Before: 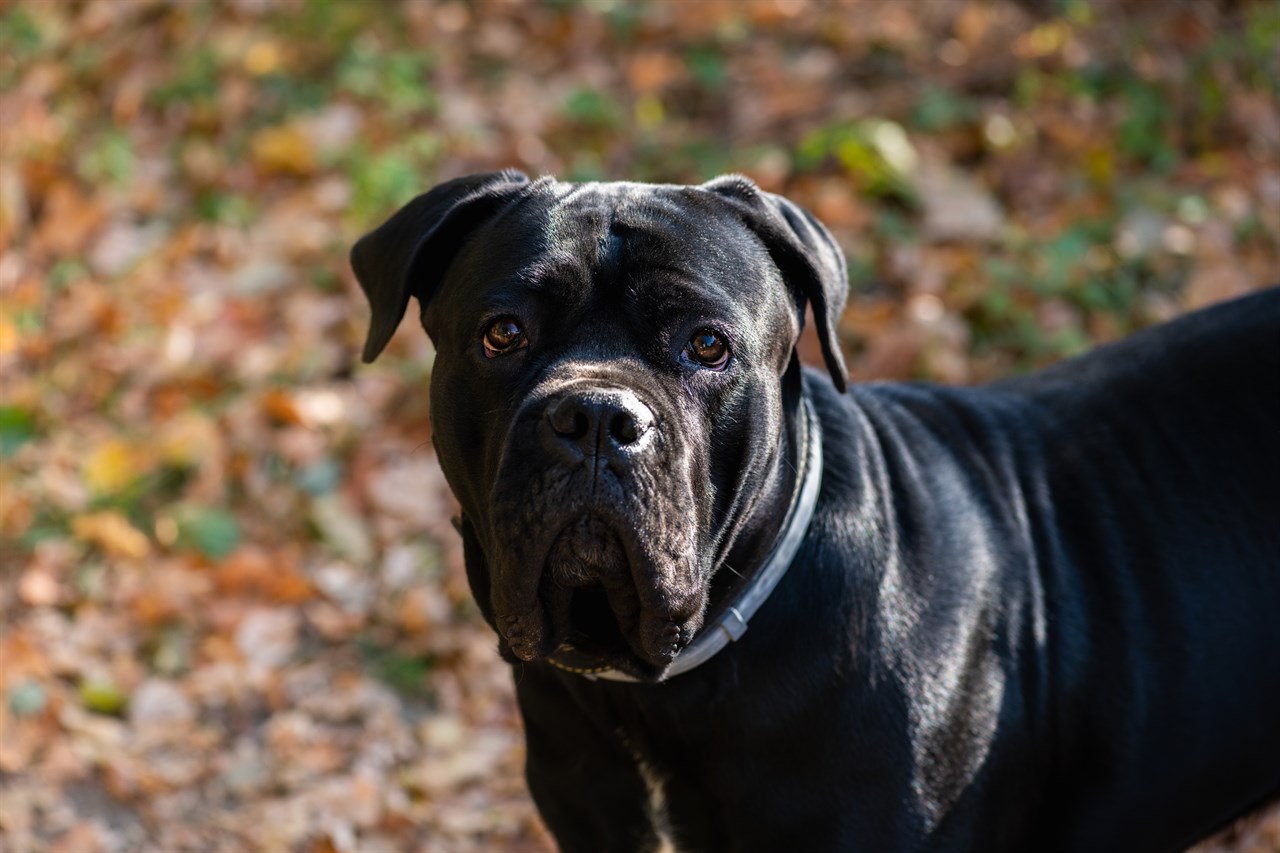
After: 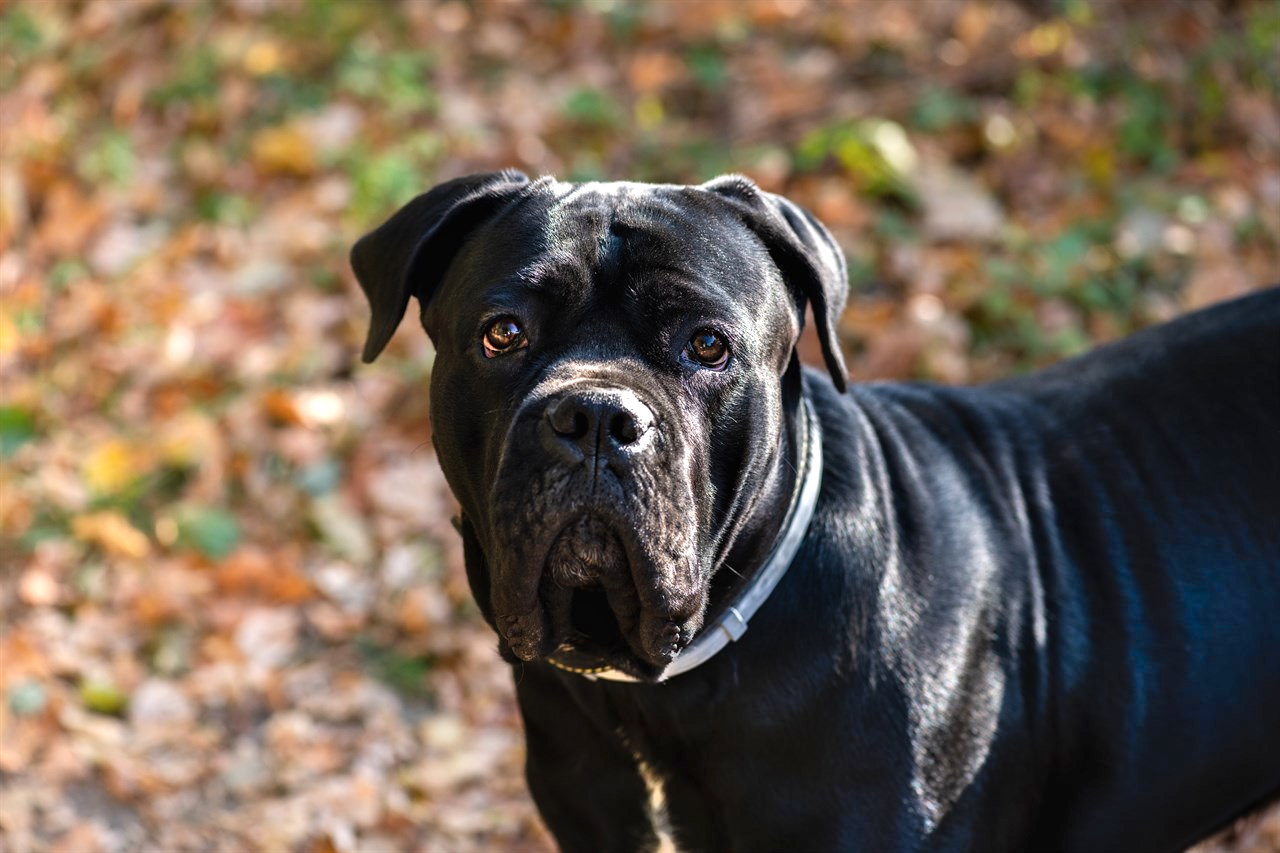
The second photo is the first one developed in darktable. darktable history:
shadows and highlights: radius 44.78, white point adjustment 6.64, compress 79.65%, highlights color adjustment 78.42%, soften with gaussian
exposure: exposure 0.2 EV, compensate highlight preservation false
